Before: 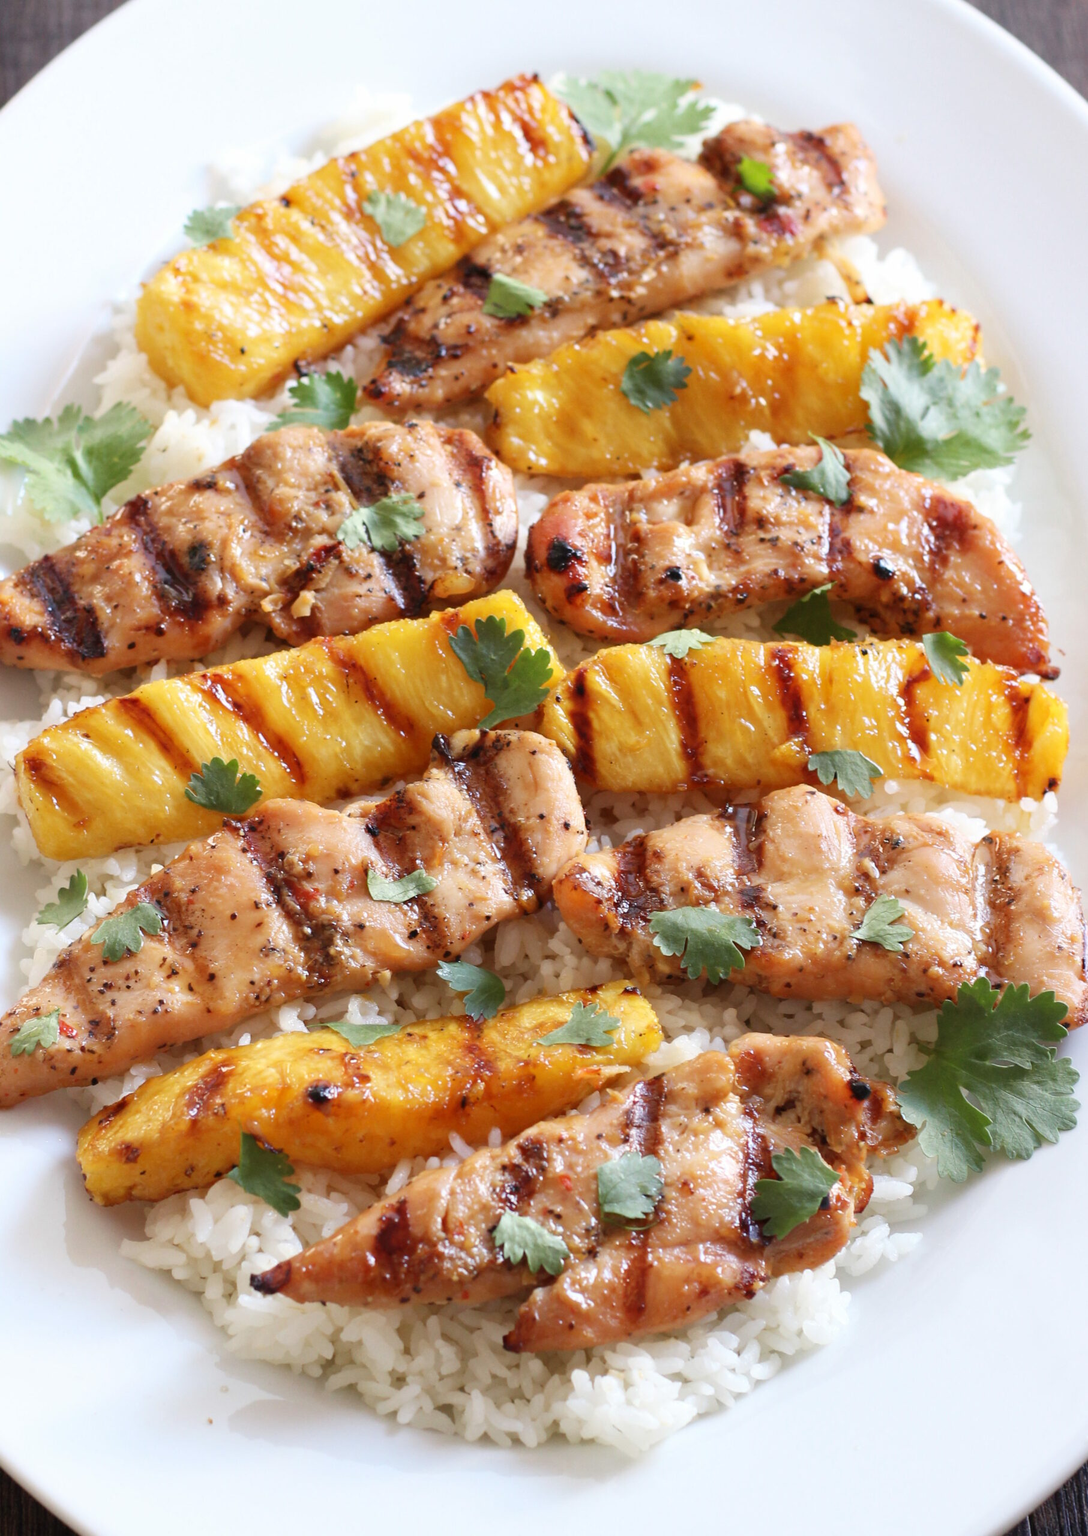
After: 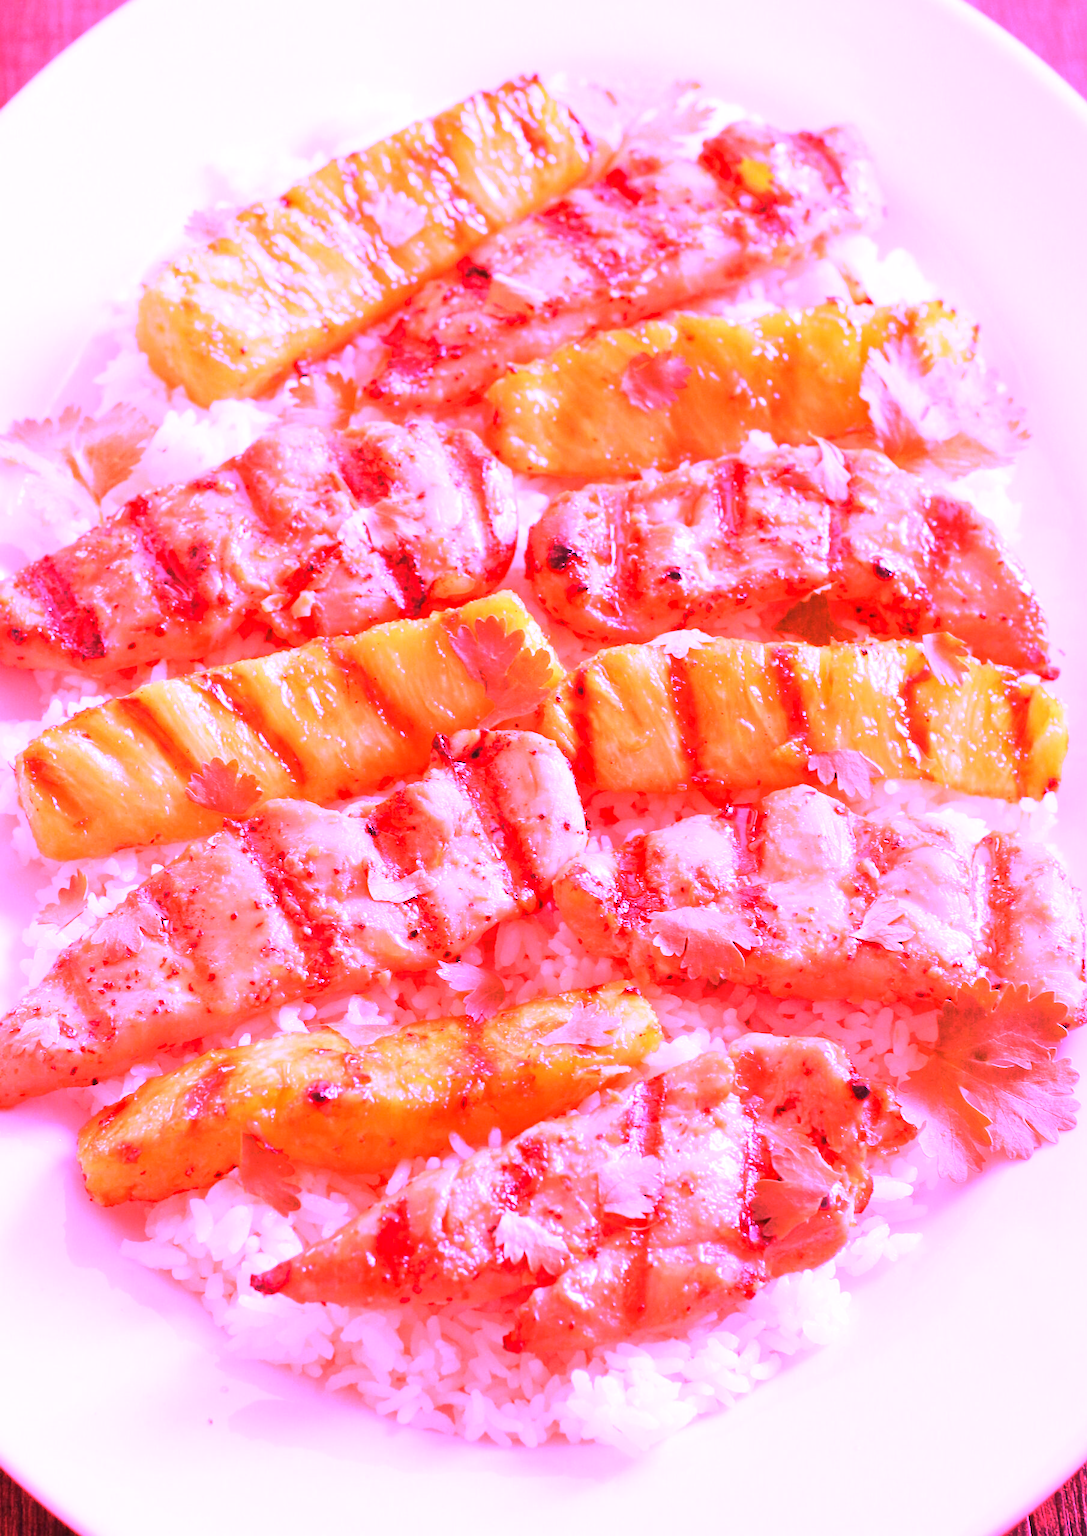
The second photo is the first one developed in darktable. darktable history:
white balance: red 4.26, blue 1.802
local contrast: mode bilateral grid, contrast 20, coarseness 50, detail 120%, midtone range 0.2
